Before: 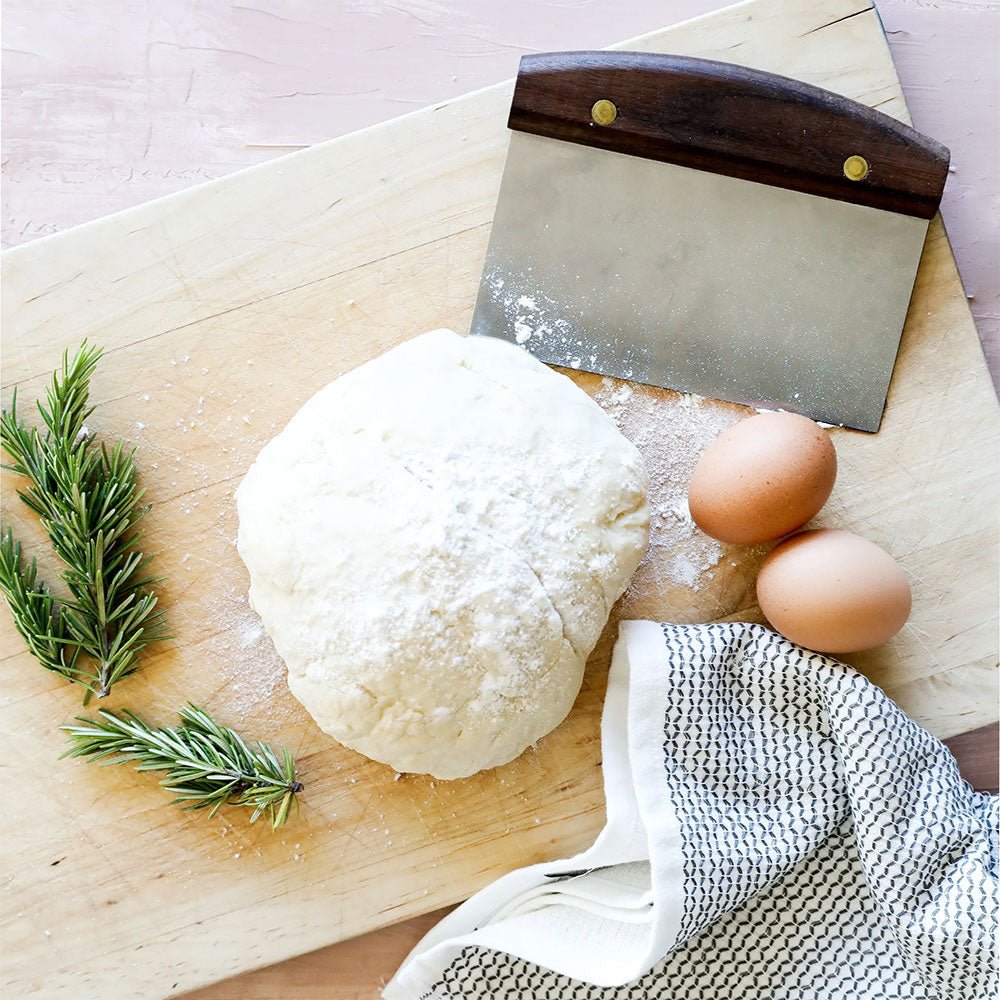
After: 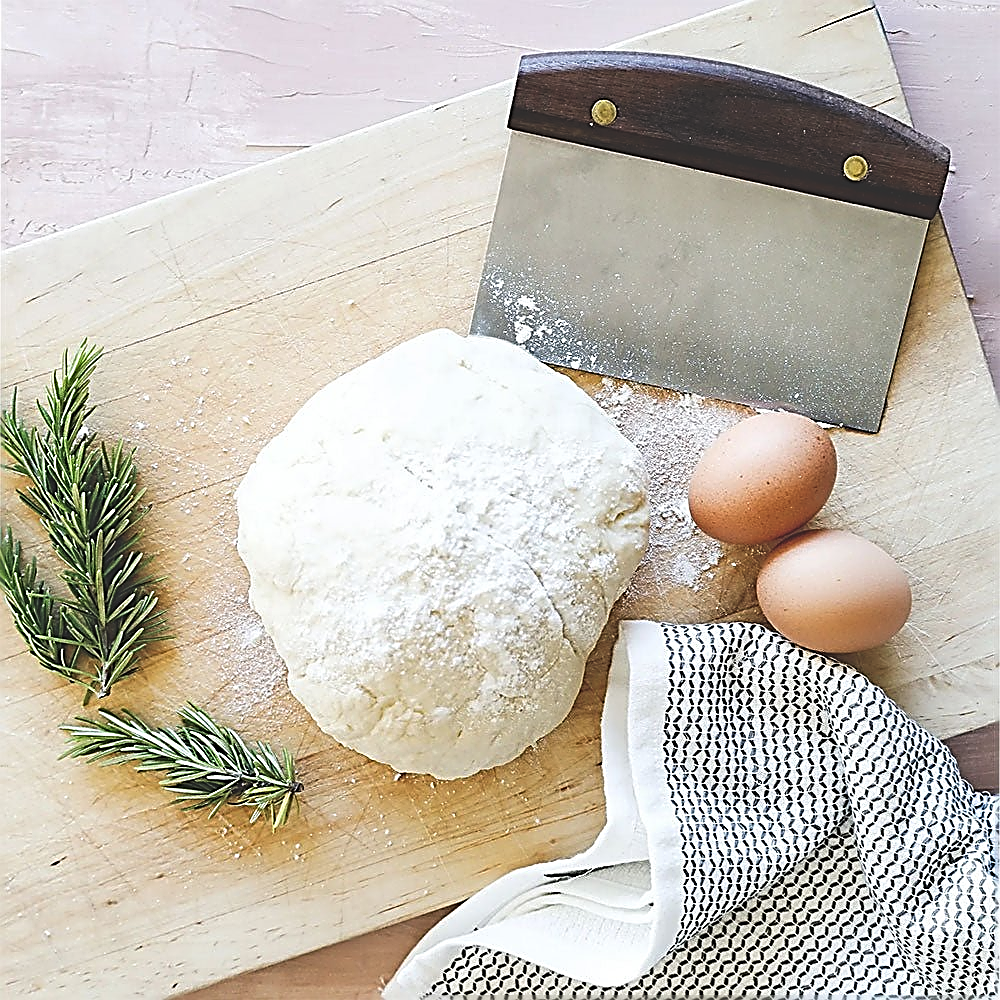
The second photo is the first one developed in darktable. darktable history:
exposure: black level correction -0.029, compensate exposure bias true, compensate highlight preservation false
shadows and highlights: shadows 19.95, highlights -19.39, soften with gaussian
sharpen: amount 1.854
